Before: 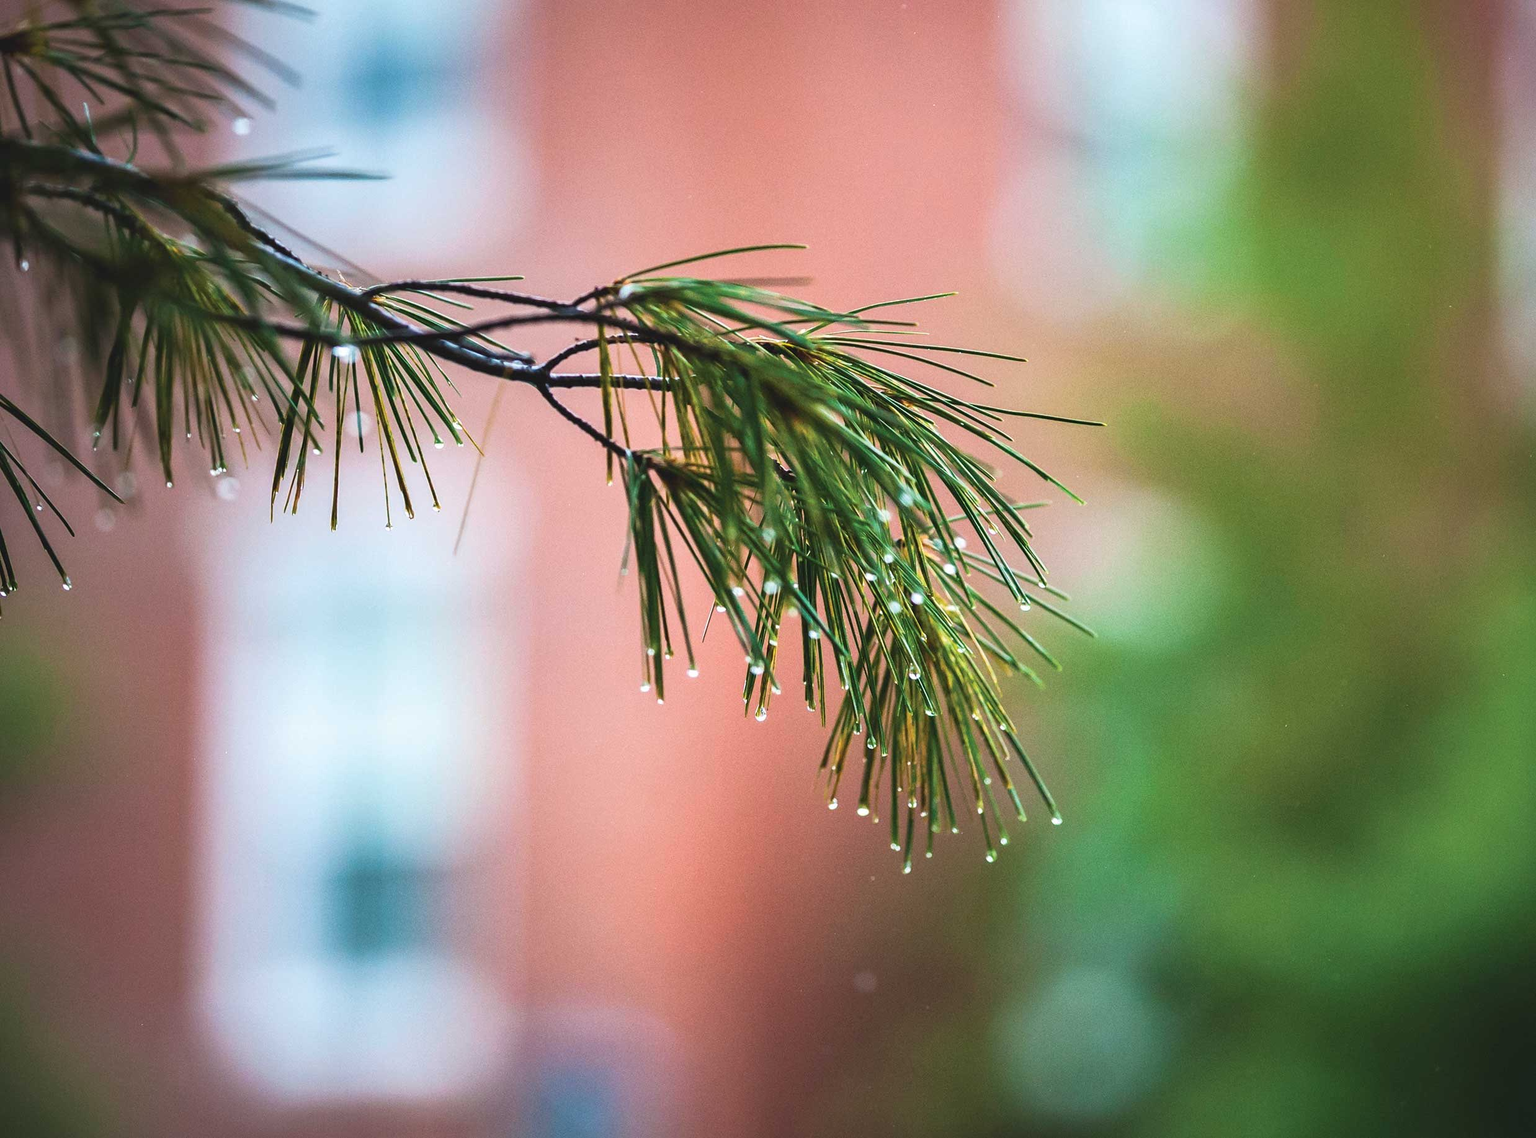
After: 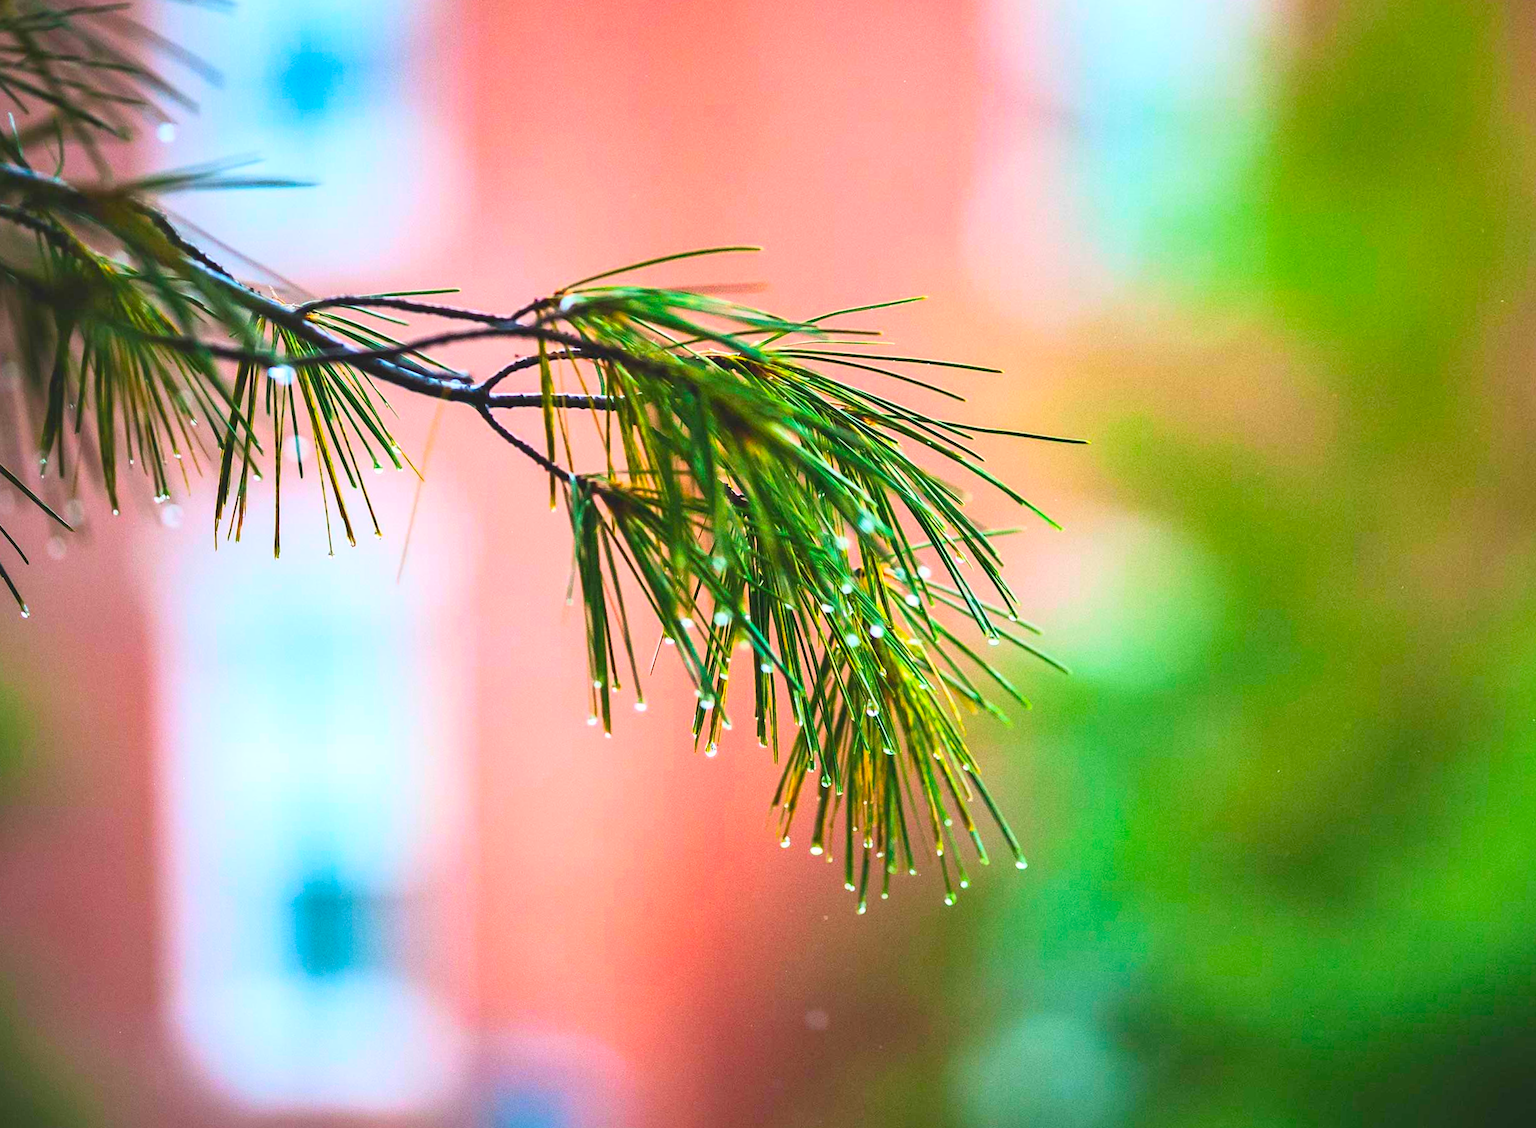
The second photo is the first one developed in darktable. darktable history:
contrast brightness saturation: contrast 0.2, brightness 0.2, saturation 0.8
rotate and perspective: rotation 0.062°, lens shift (vertical) 0.115, lens shift (horizontal) -0.133, crop left 0.047, crop right 0.94, crop top 0.061, crop bottom 0.94
